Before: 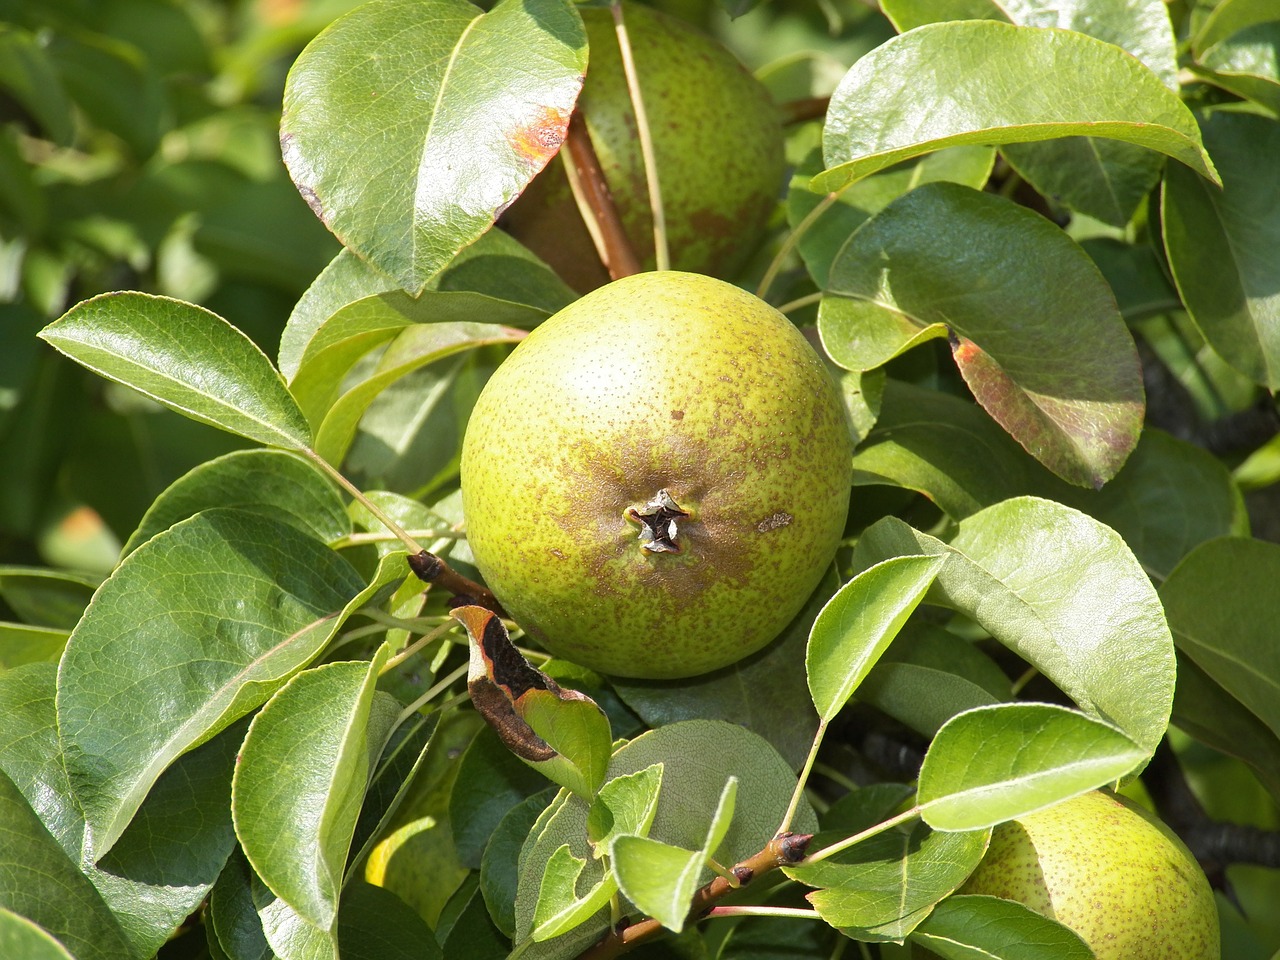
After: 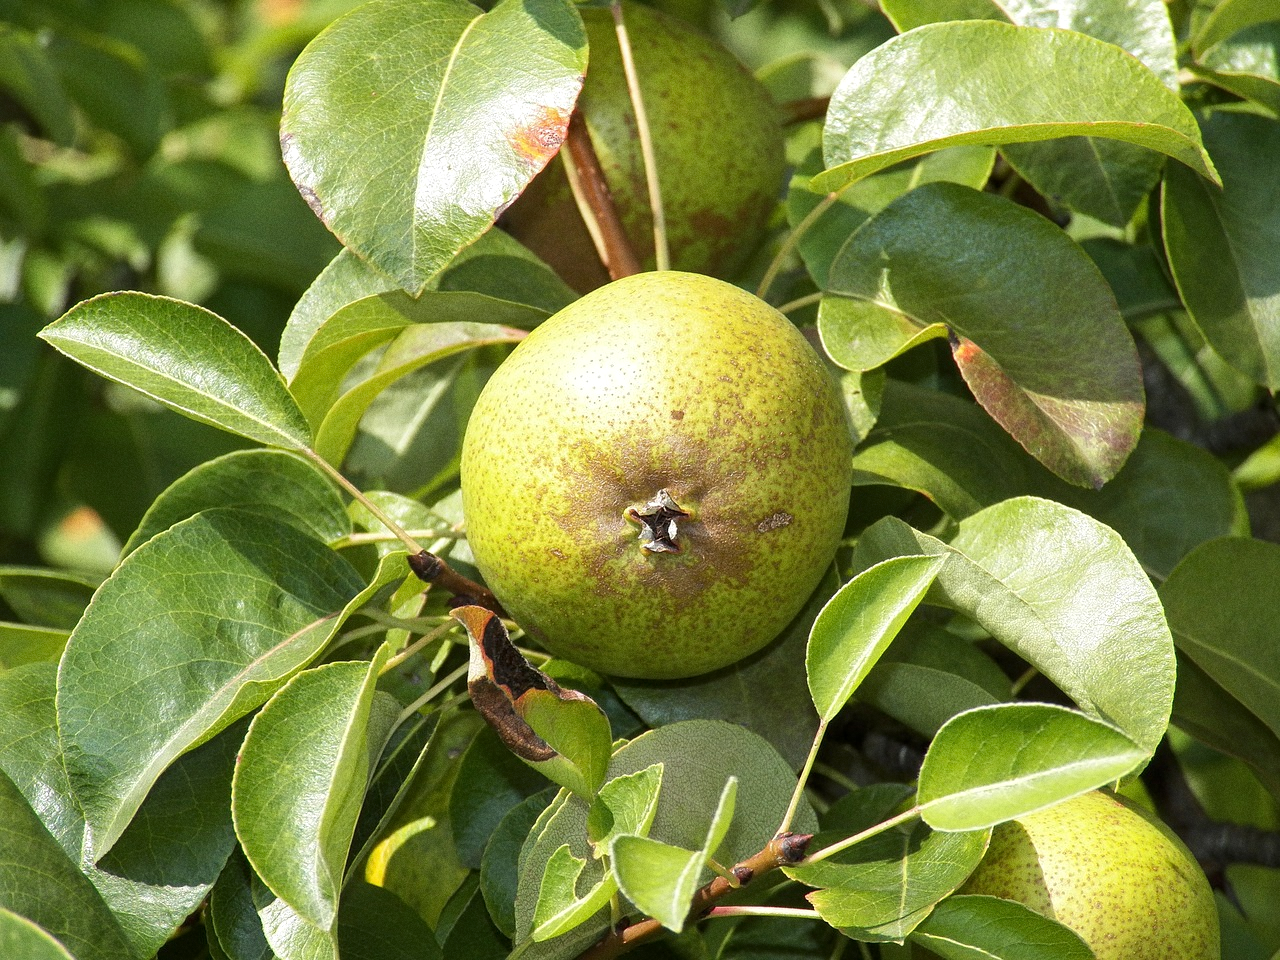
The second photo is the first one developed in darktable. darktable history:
local contrast: highlights 100%, shadows 100%, detail 120%, midtone range 0.2
grain: coarseness 0.09 ISO
